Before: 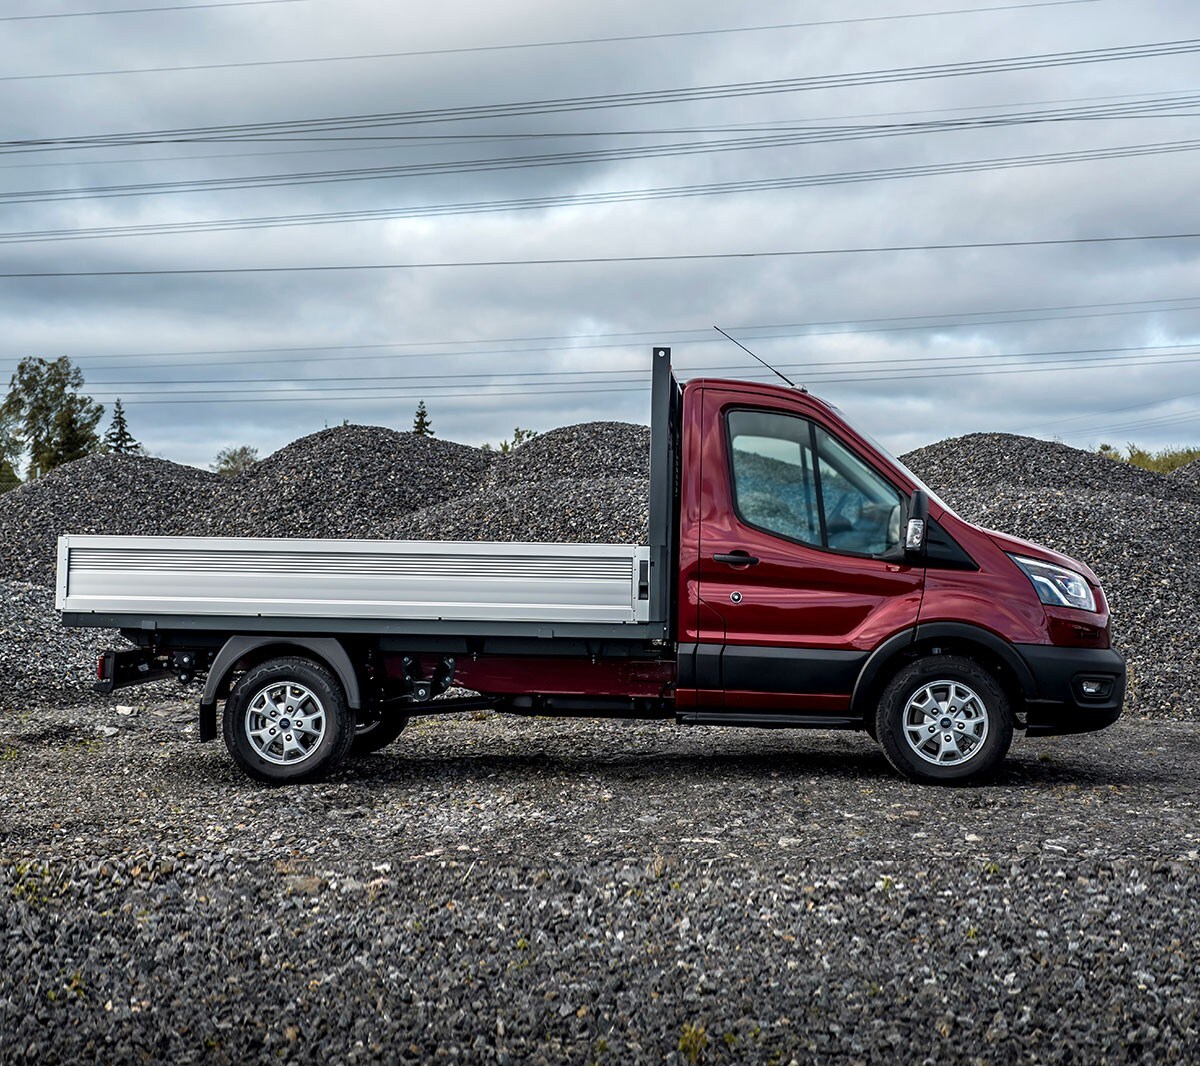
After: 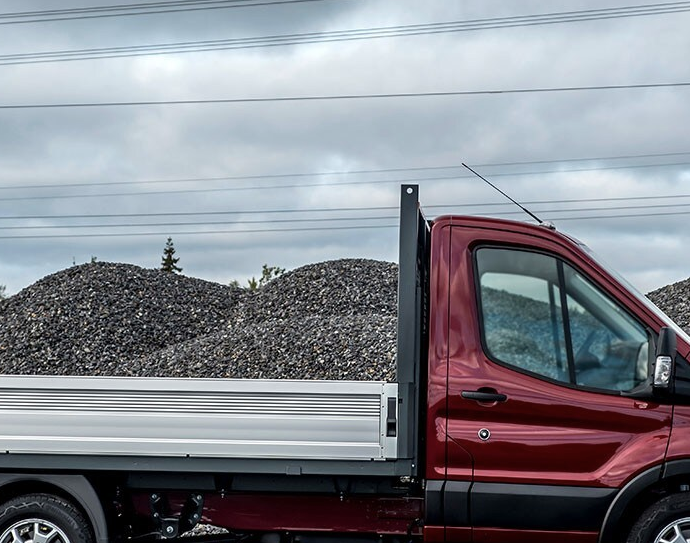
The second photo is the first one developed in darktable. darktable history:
crop: left 21.038%, top 15.379%, right 21.42%, bottom 33.658%
contrast brightness saturation: saturation -0.094
